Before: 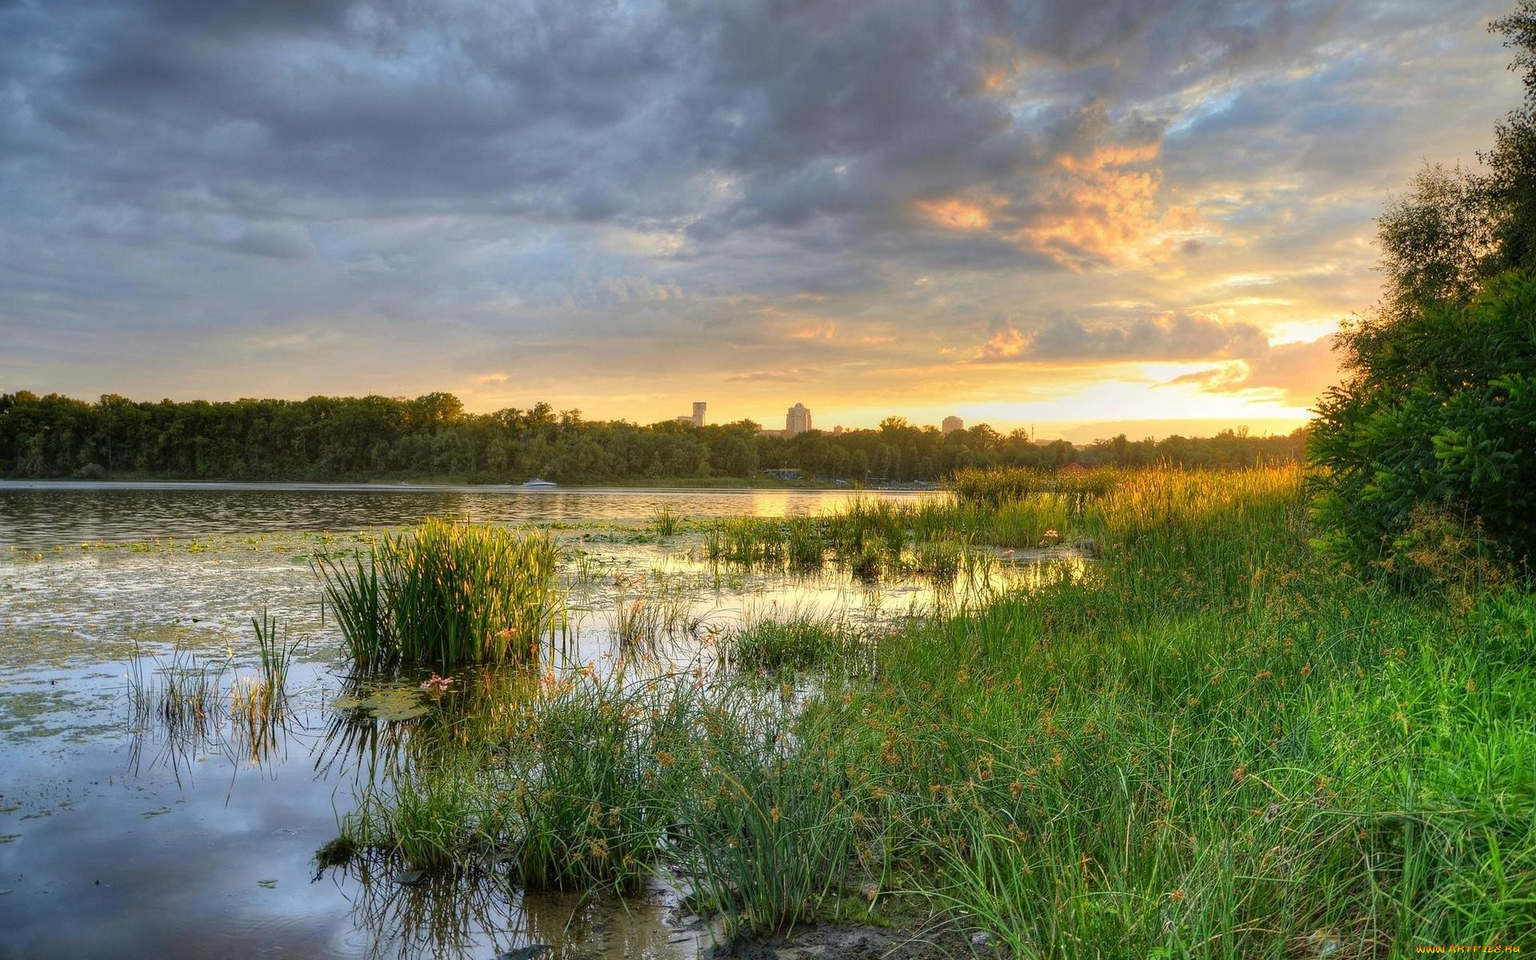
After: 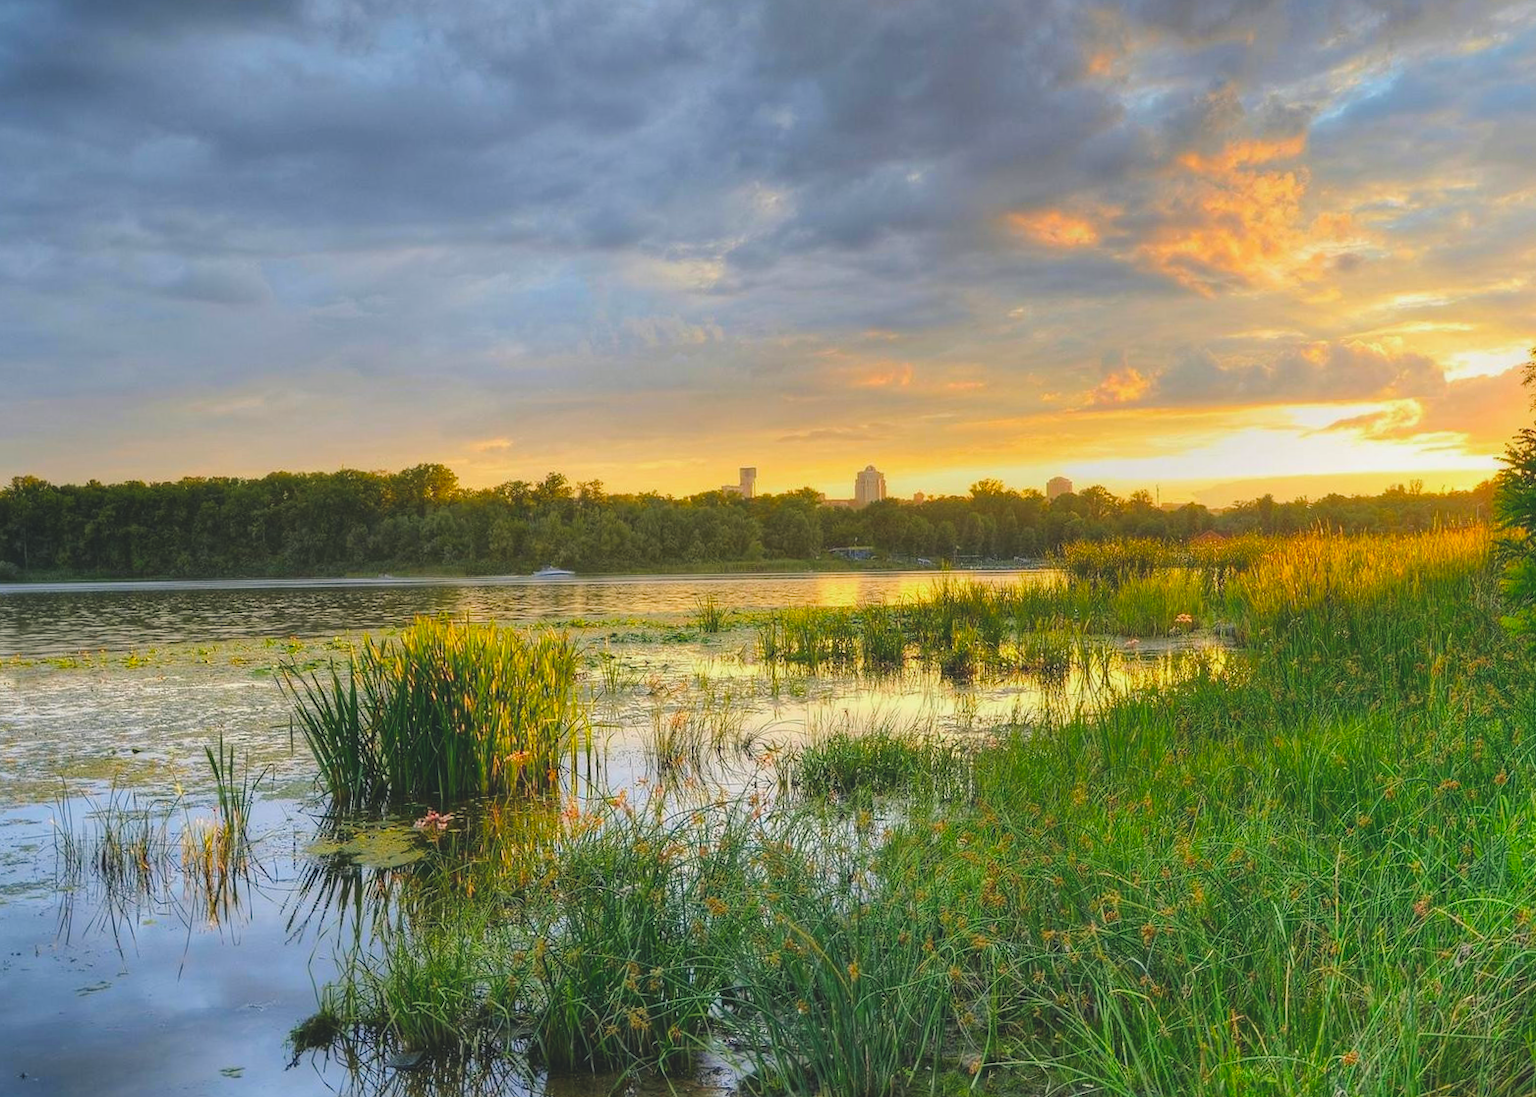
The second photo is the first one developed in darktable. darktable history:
crop and rotate: angle 1.43°, left 4.078%, top 0.557%, right 11.287%, bottom 2.604%
color balance rgb: shadows lift › chroma 2.027%, shadows lift › hue 222.63°, perceptual saturation grading › global saturation 25.268%, perceptual brilliance grading › mid-tones 9.94%, perceptual brilliance grading › shadows 15.354%
exposure: black level correction -0.013, exposure -0.192 EV, compensate exposure bias true, compensate highlight preservation false
